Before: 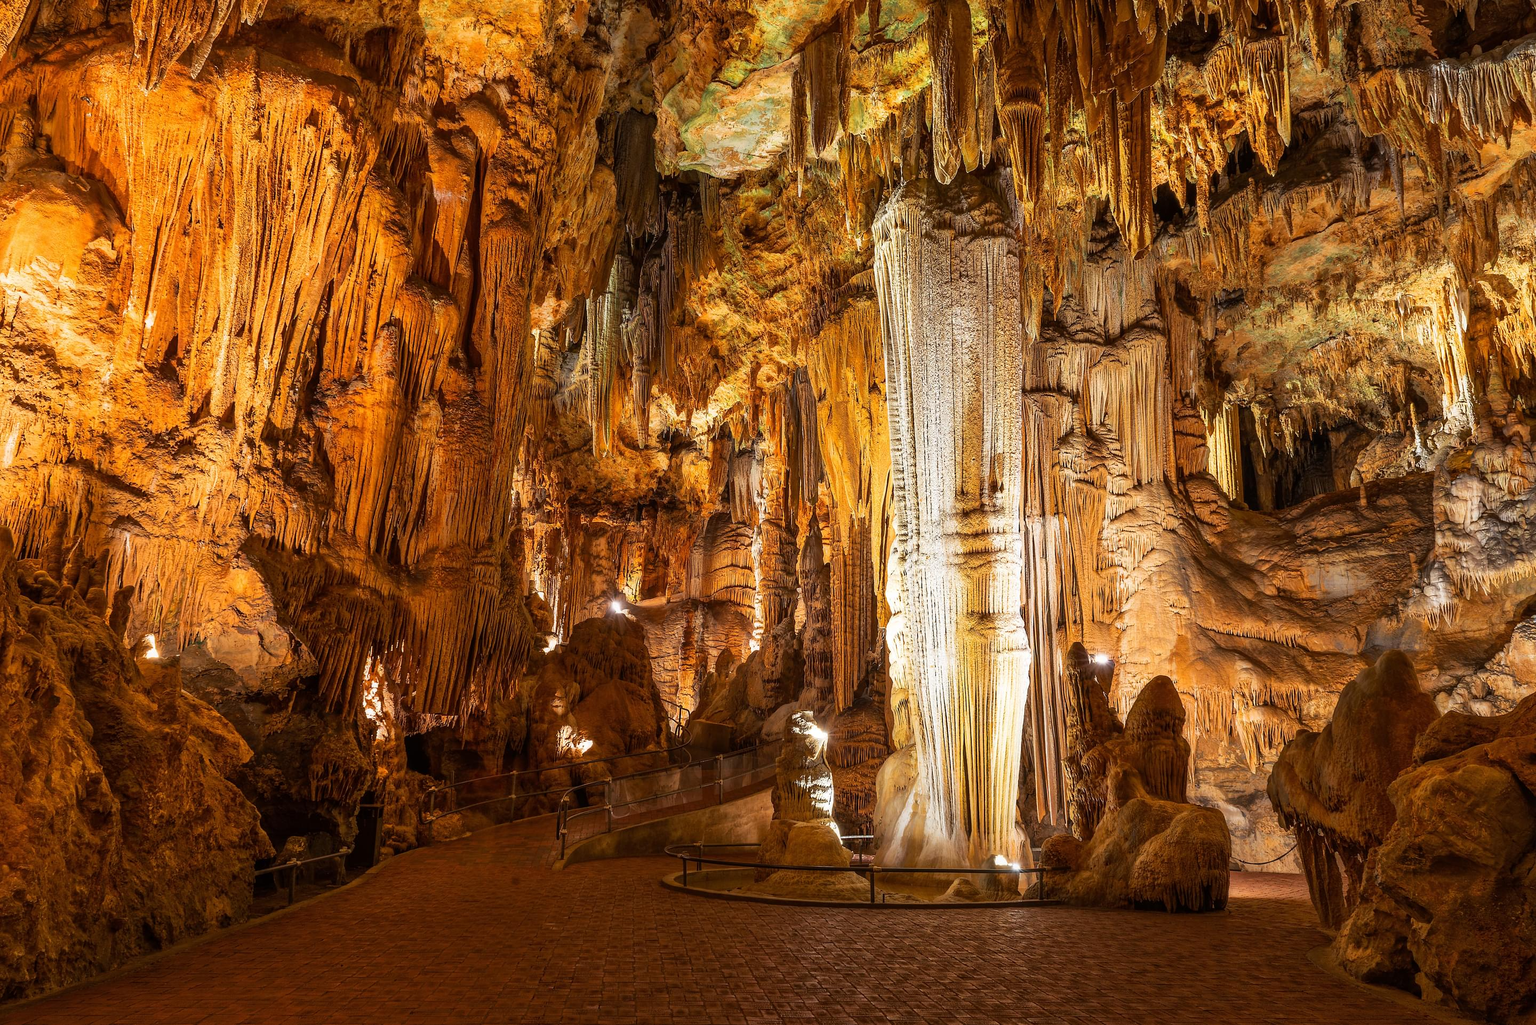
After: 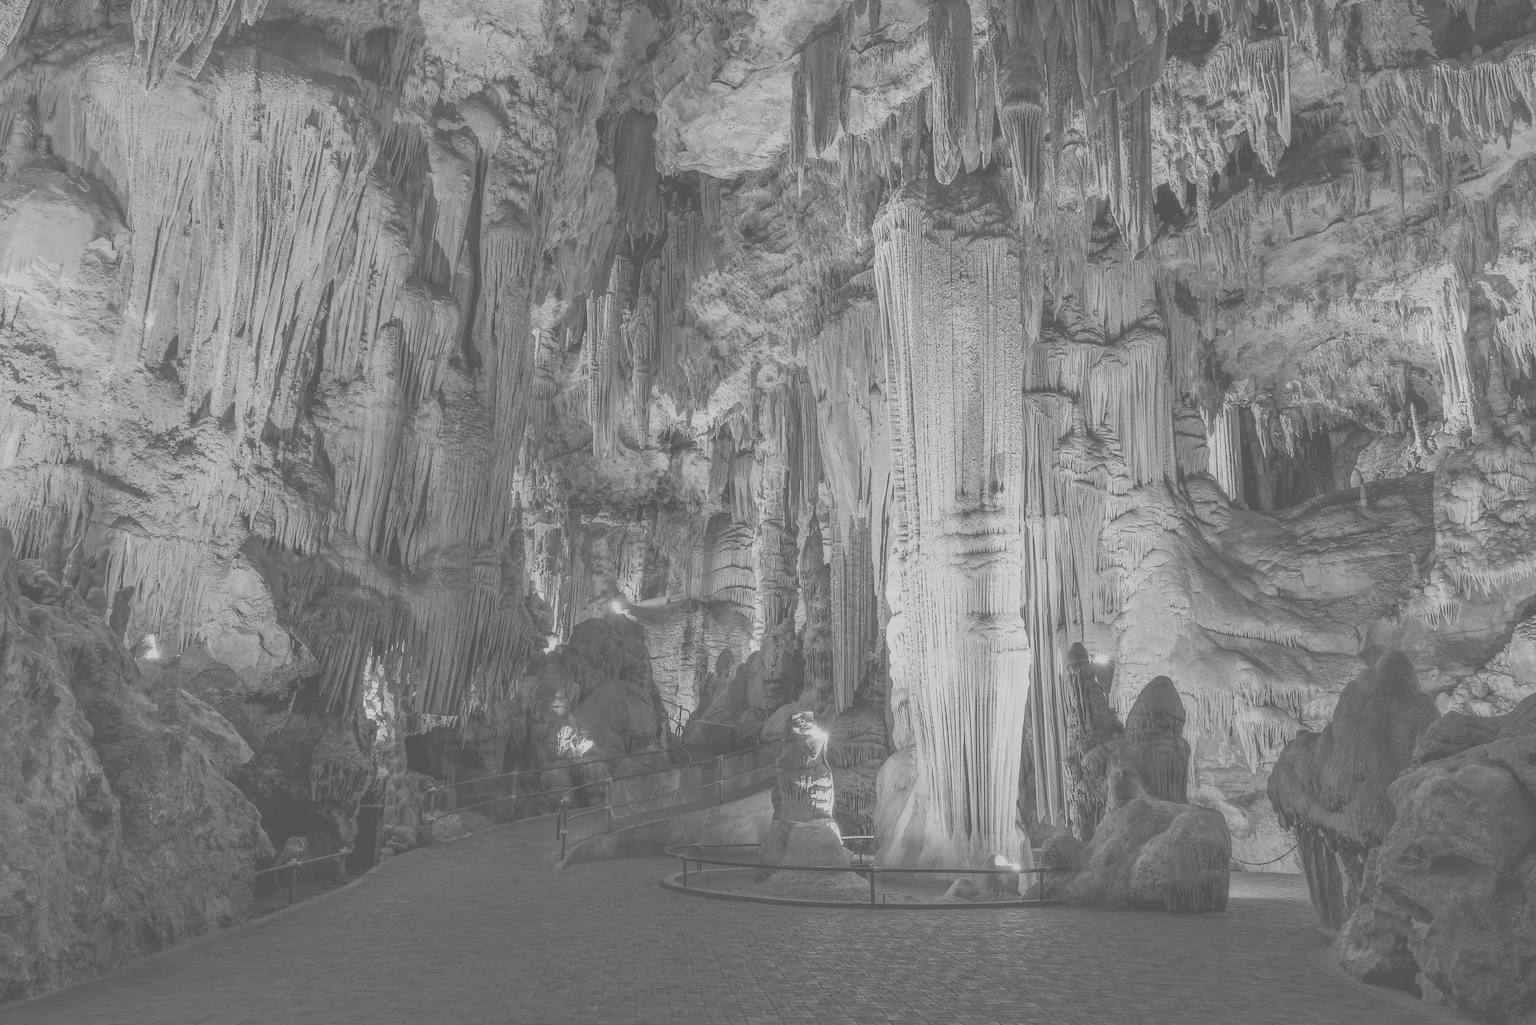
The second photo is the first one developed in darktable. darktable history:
colorize: hue 147.6°, saturation 65%, lightness 21.64%
monochrome: size 1
